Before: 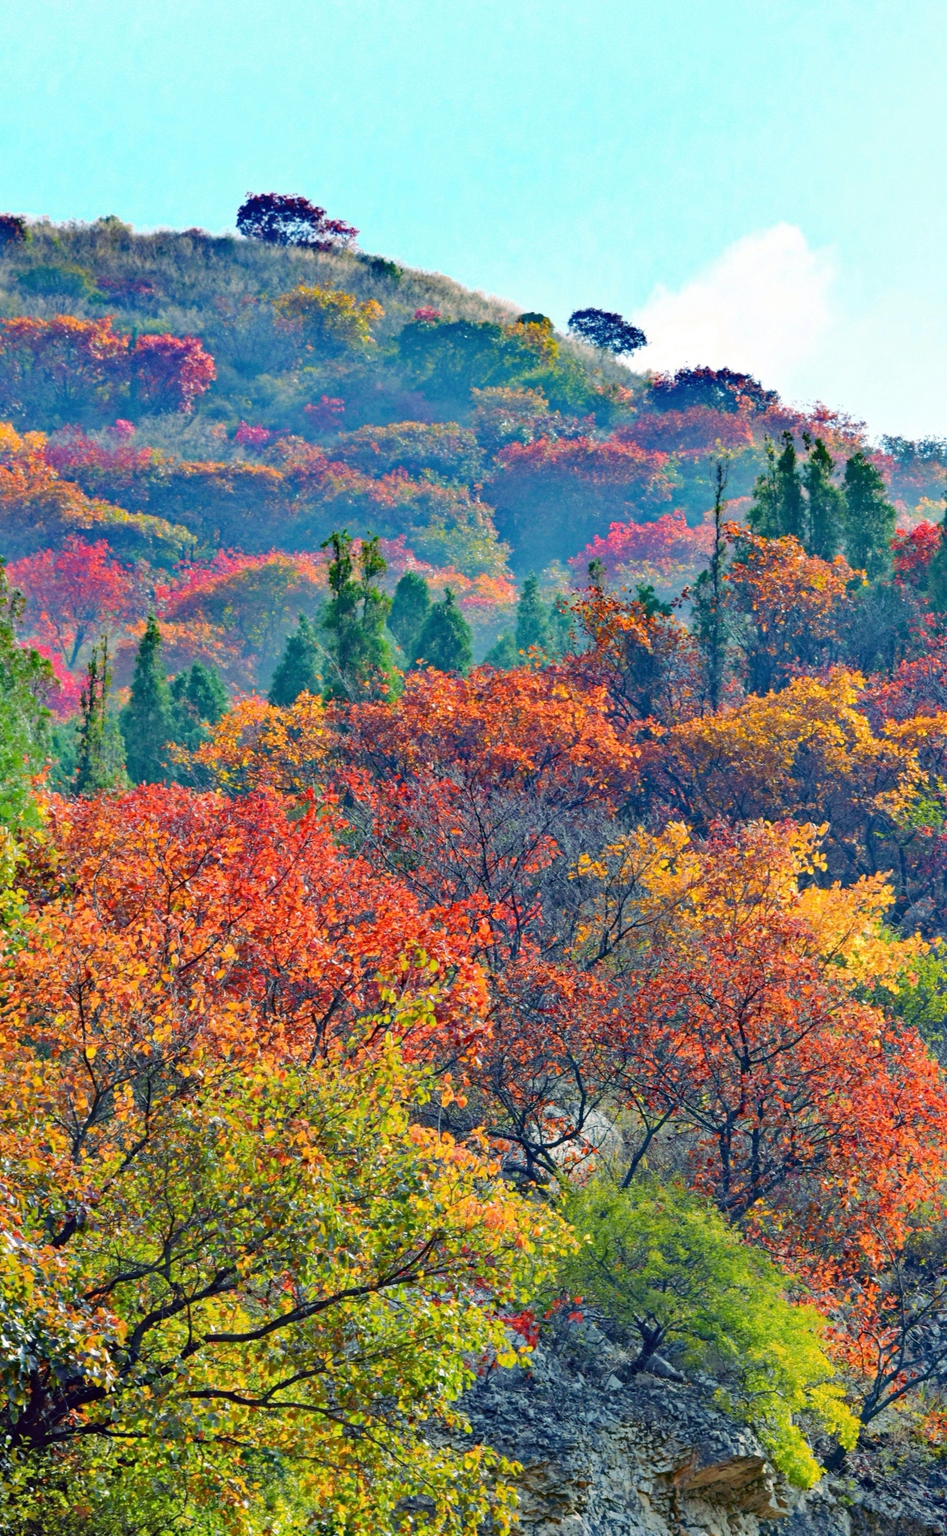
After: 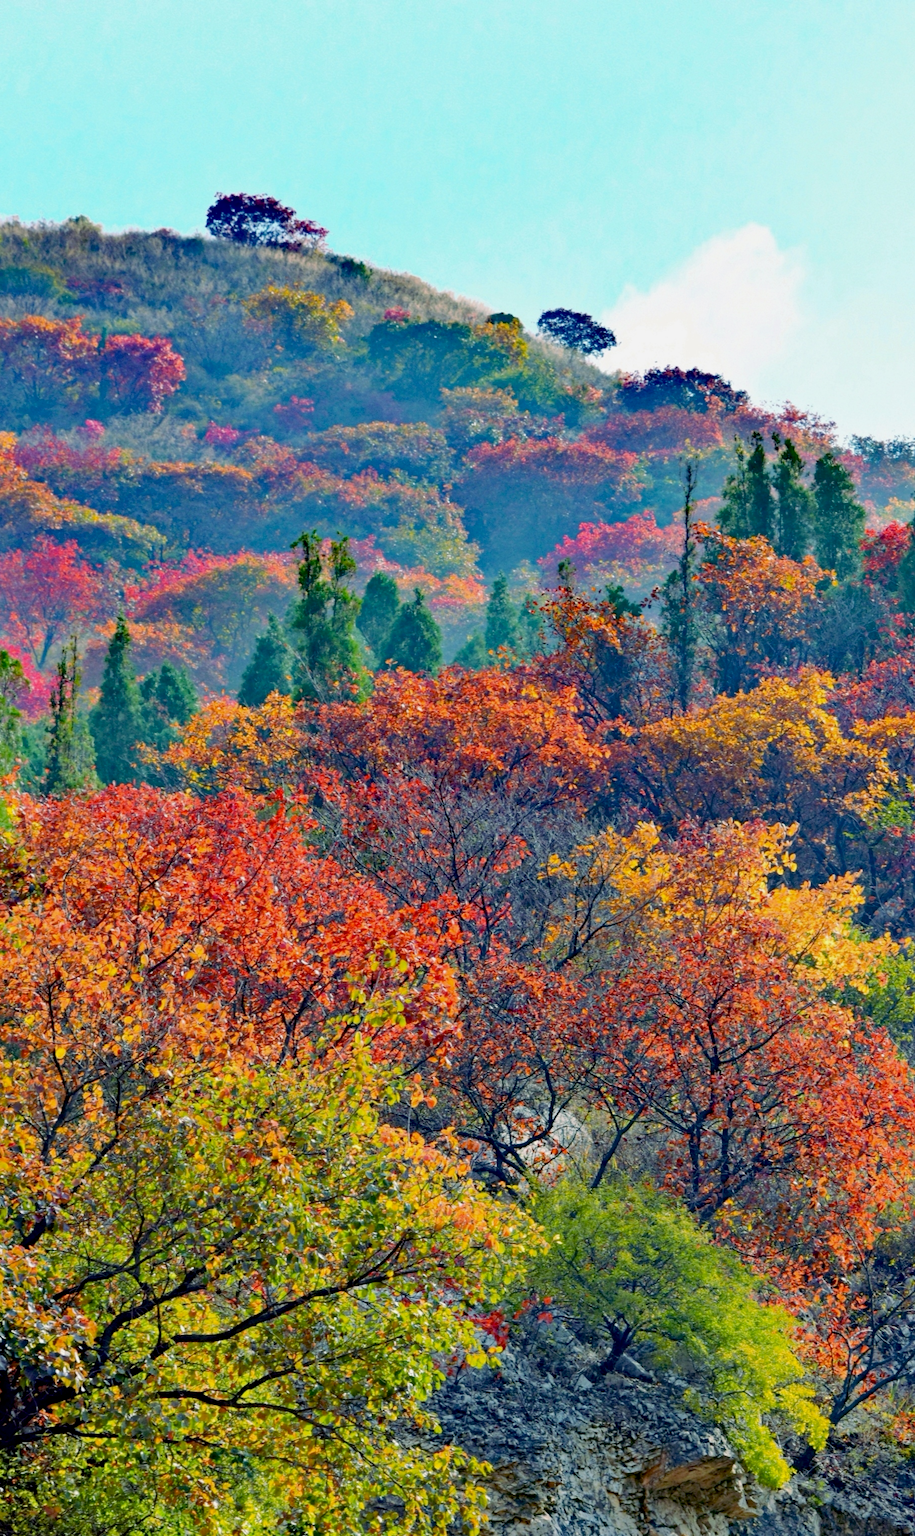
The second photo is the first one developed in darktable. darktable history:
crop and rotate: left 3.238%
exposure: black level correction 0.009, exposure -0.159 EV, compensate highlight preservation false
